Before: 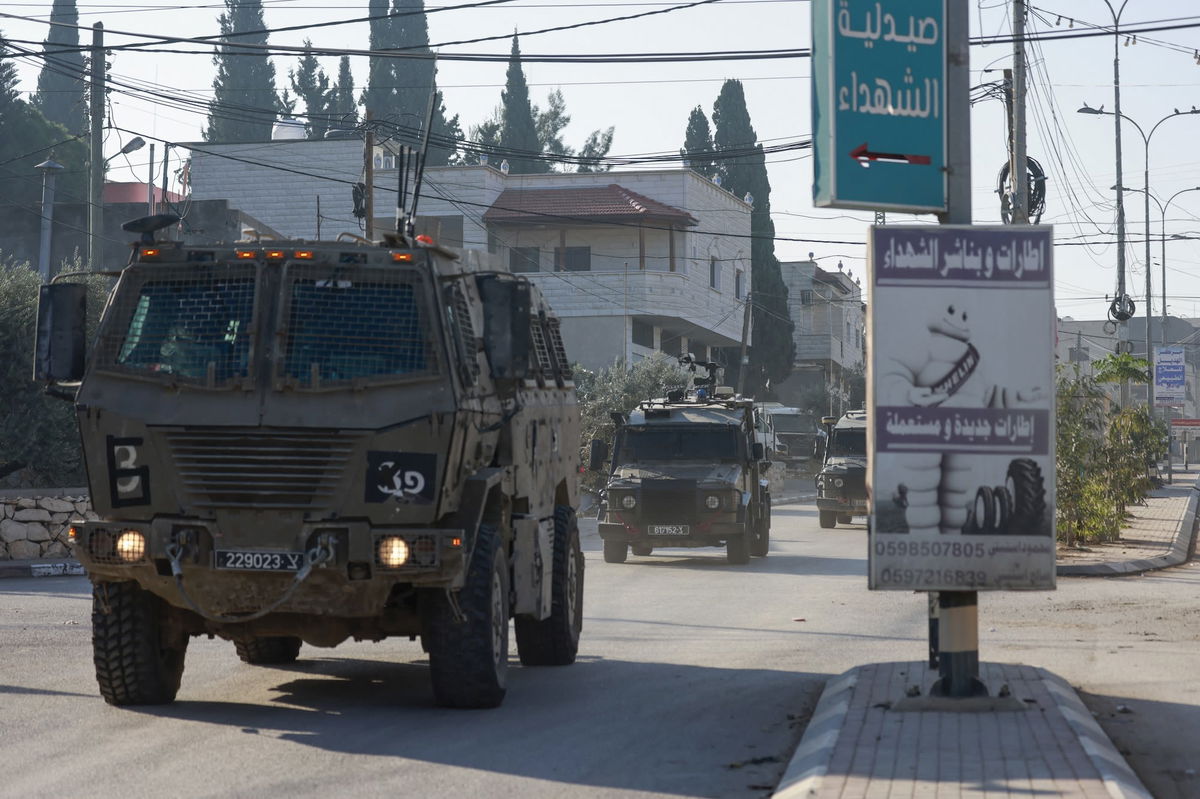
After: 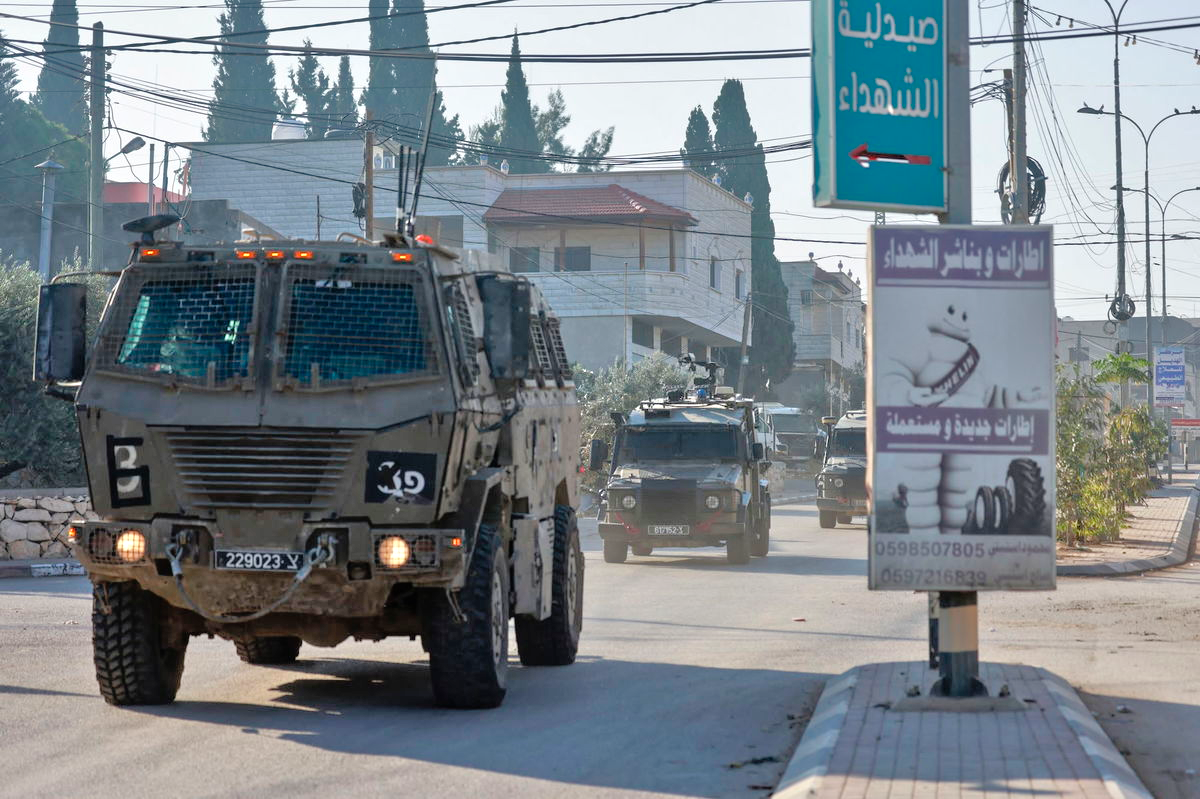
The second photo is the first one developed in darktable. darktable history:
tone equalizer: -7 EV 0.15 EV, -6 EV 0.6 EV, -5 EV 1.15 EV, -4 EV 1.33 EV, -3 EV 1.15 EV, -2 EV 0.6 EV, -1 EV 0.15 EV, mask exposure compensation -0.5 EV
shadows and highlights: shadows 37.27, highlights -28.18, soften with gaussian
